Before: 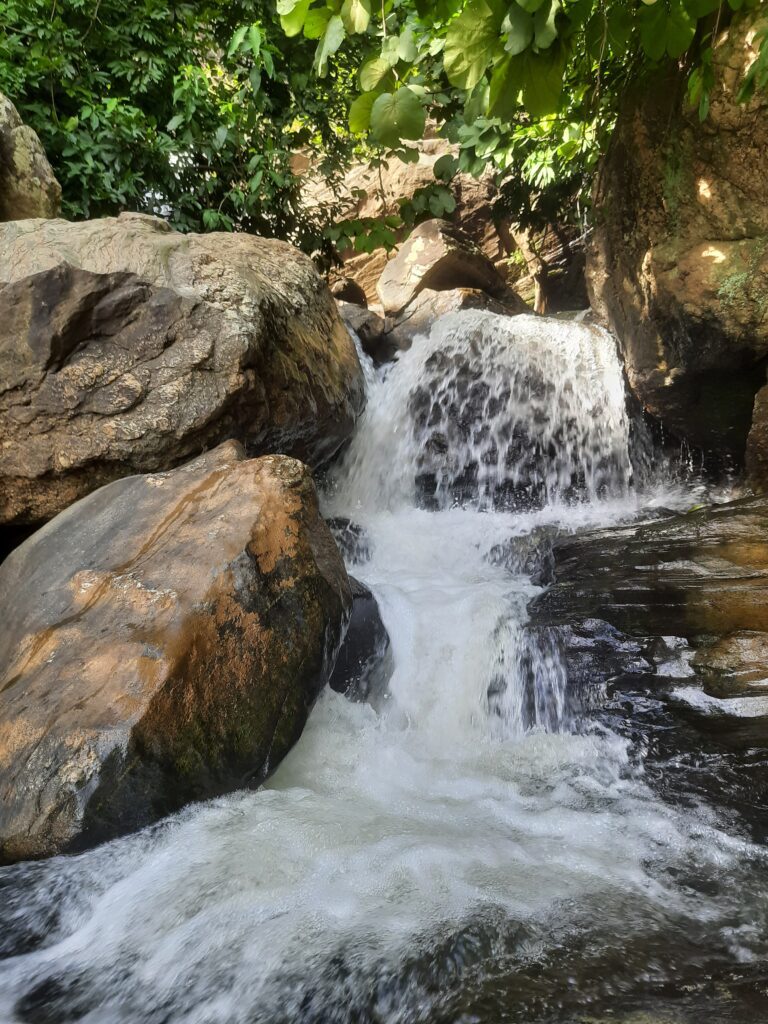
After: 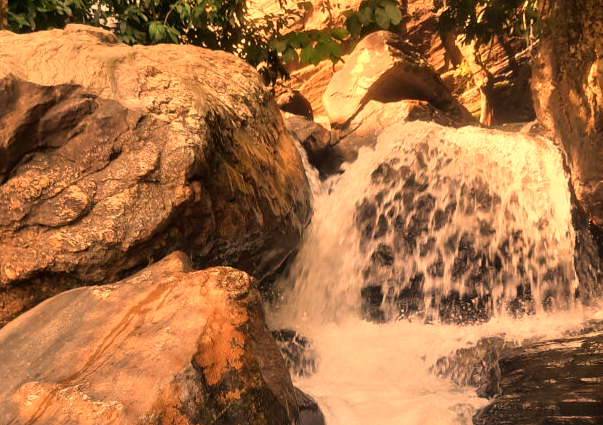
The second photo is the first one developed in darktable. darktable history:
crop: left 7.036%, top 18.398%, right 14.379%, bottom 40.043%
white balance: red 1.467, blue 0.684
